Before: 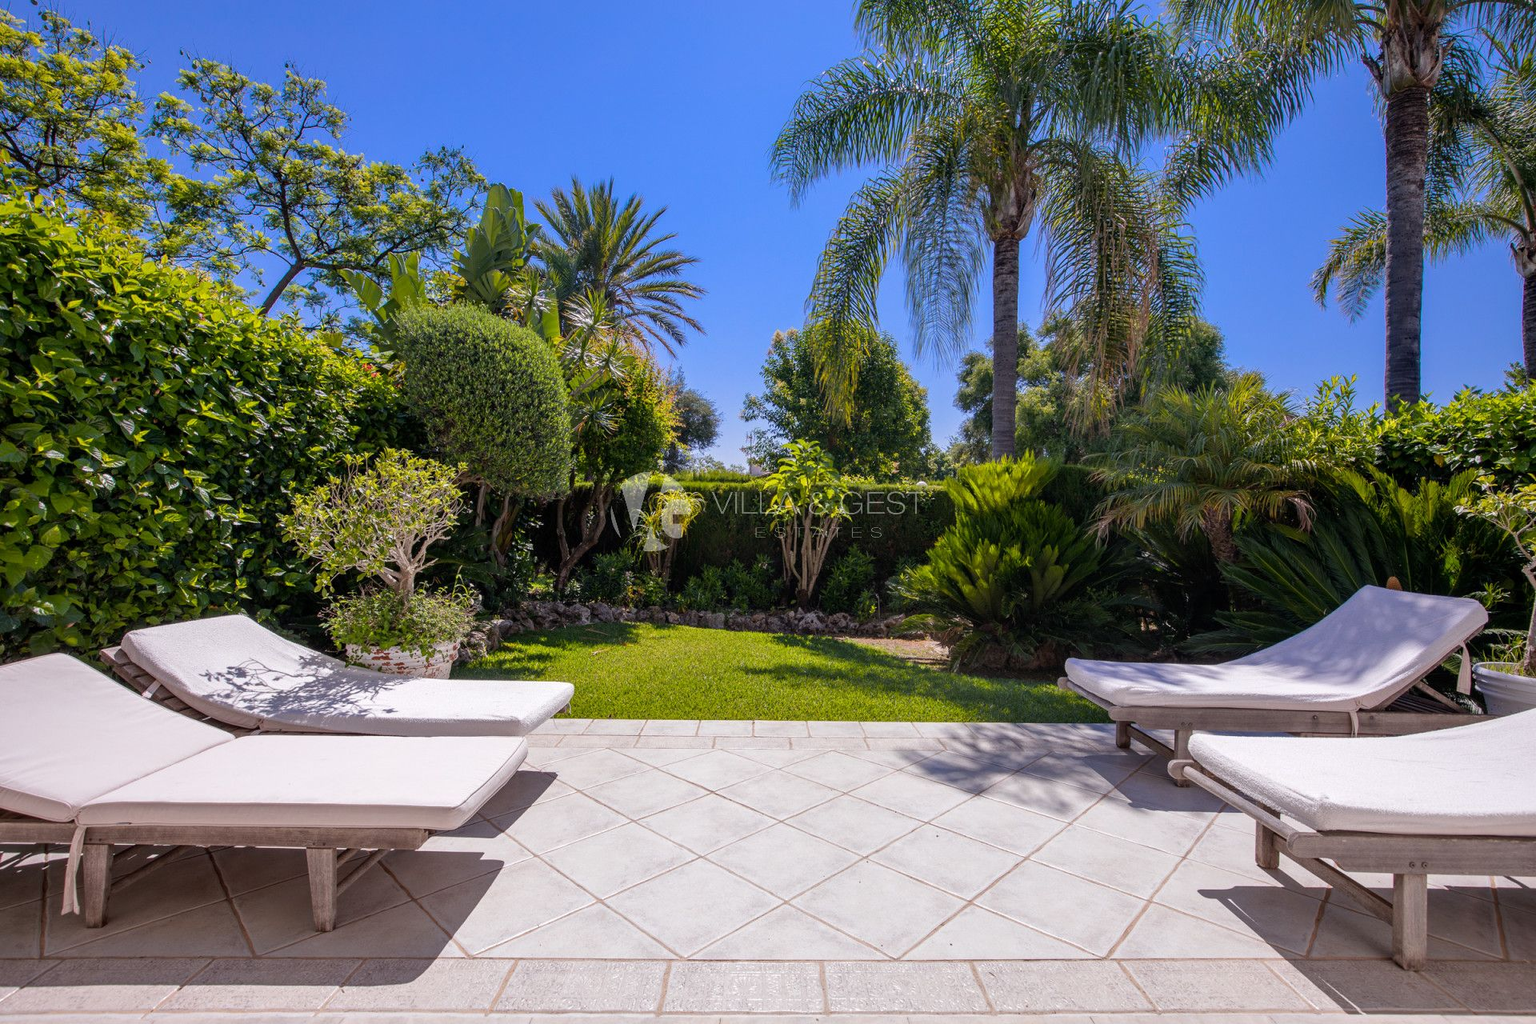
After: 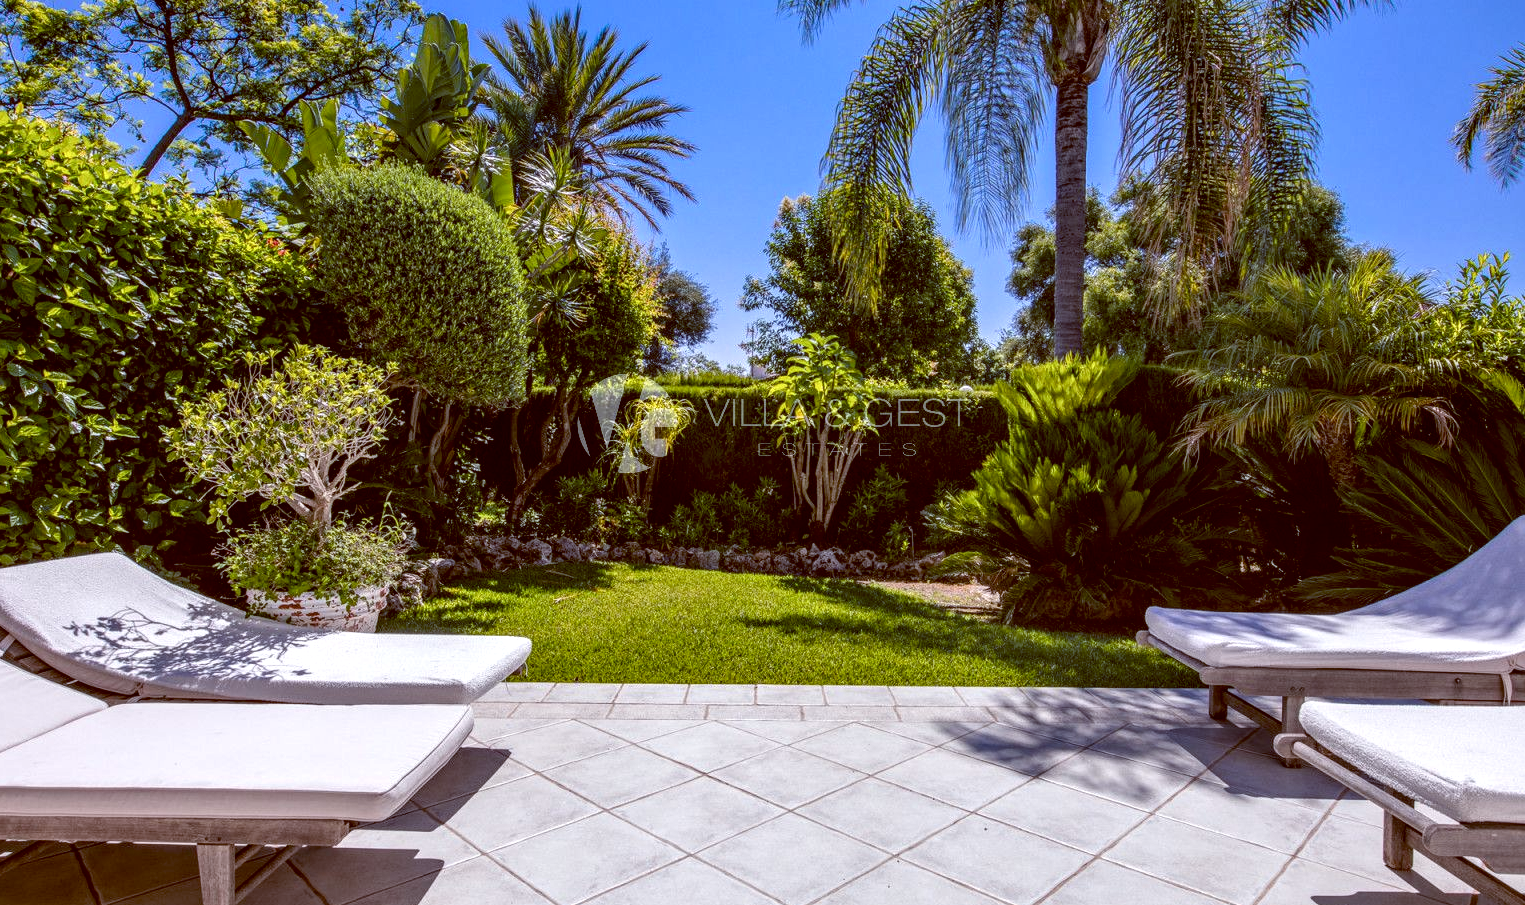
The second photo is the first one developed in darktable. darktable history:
local contrast: detail 150%
color balance: lift [1, 1.015, 1.004, 0.985], gamma [1, 0.958, 0.971, 1.042], gain [1, 0.956, 0.977, 1.044]
crop: left 9.712%, top 16.928%, right 10.845%, bottom 12.332%
